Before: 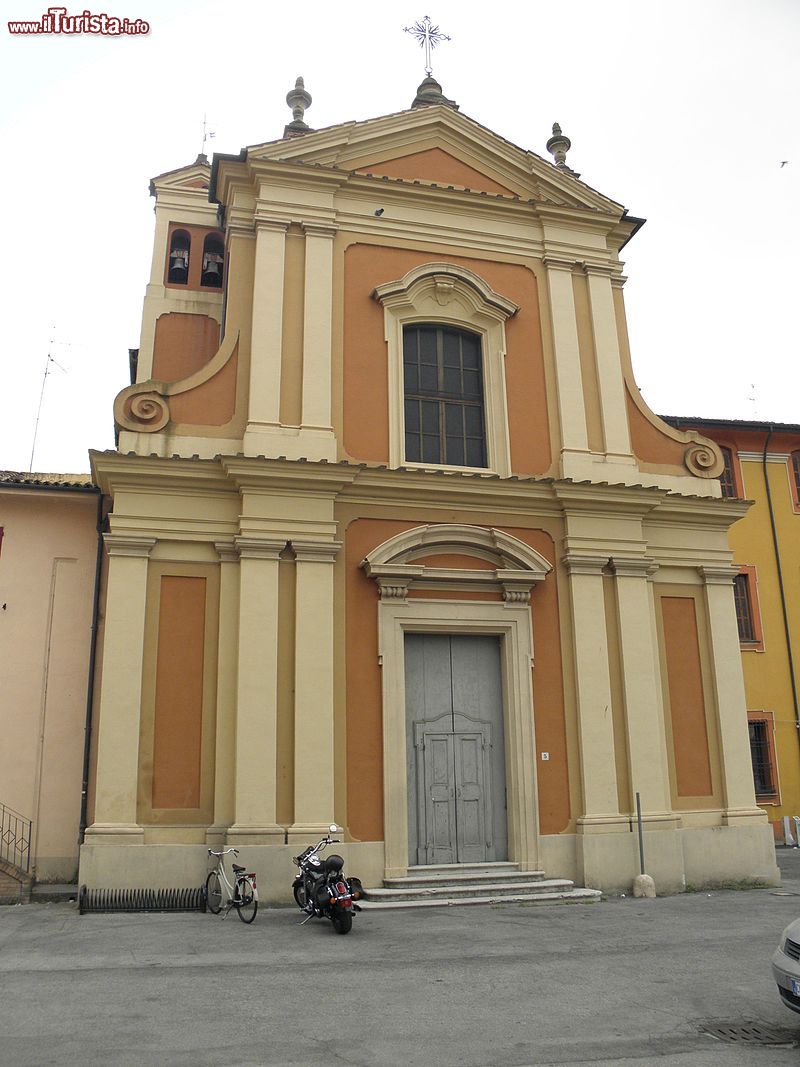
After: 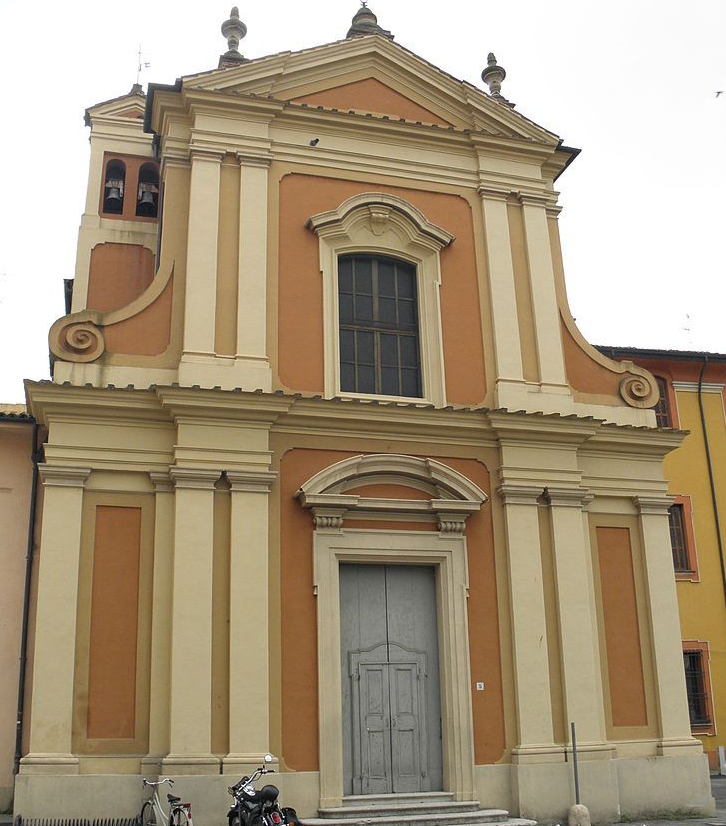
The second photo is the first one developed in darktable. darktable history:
white balance: emerald 1
haze removal: compatibility mode true, adaptive false
crop: left 8.155%, top 6.611%, bottom 15.385%
